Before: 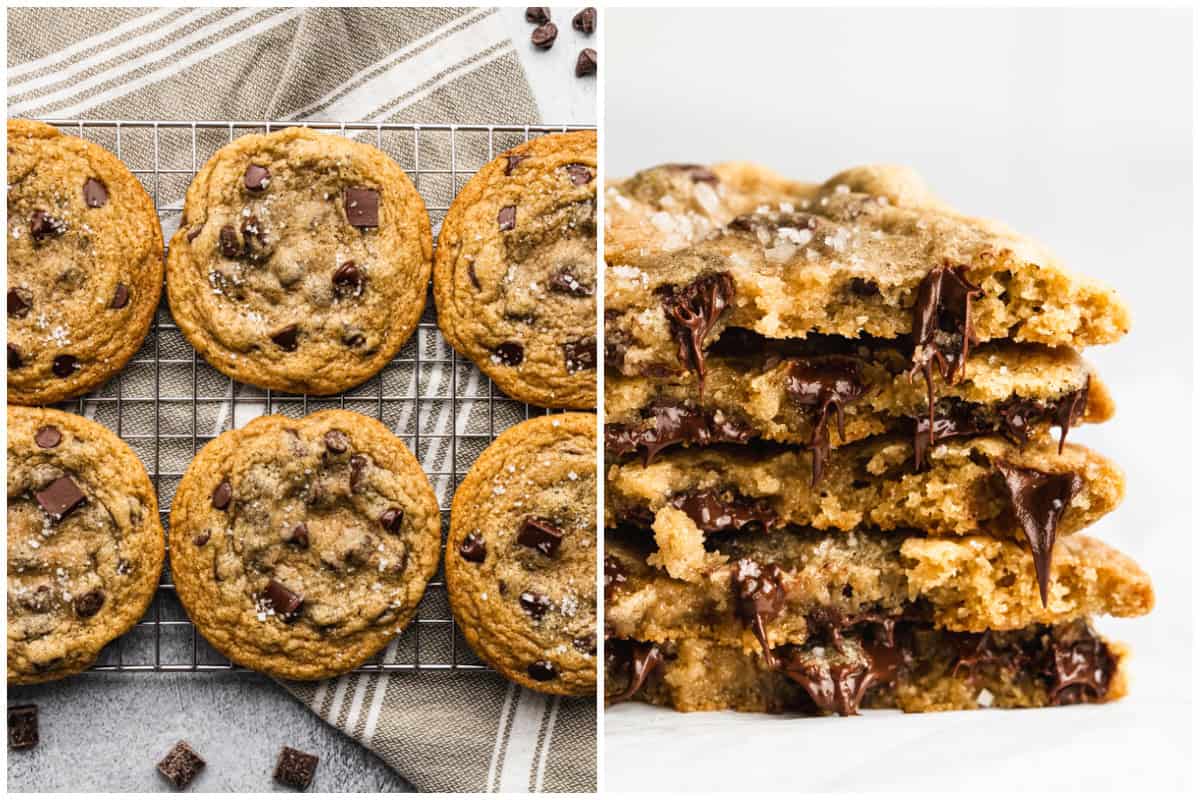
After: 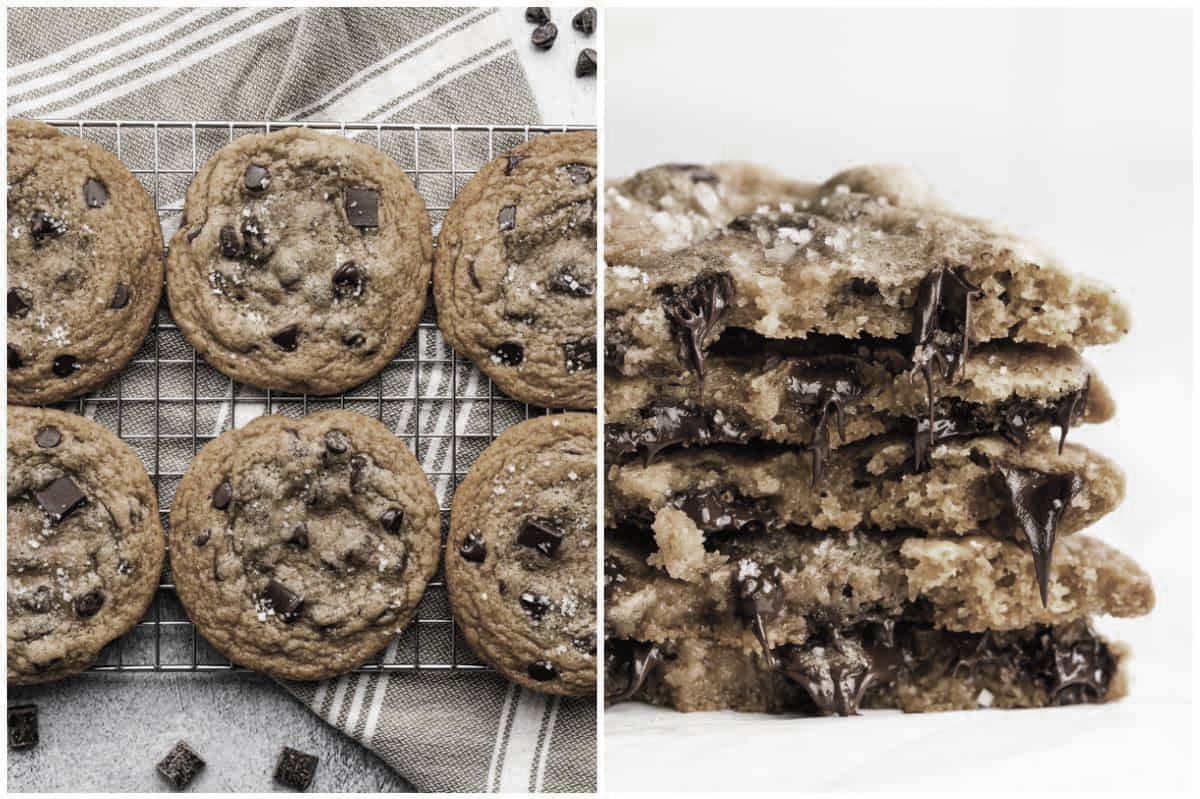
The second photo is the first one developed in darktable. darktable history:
crop: bottom 0.077%
color zones: curves: ch0 [(0, 0.487) (0.241, 0.395) (0.434, 0.373) (0.658, 0.412) (0.838, 0.487)]; ch1 [(0, 0) (0.053, 0.053) (0.211, 0.202) (0.579, 0.259) (0.781, 0.241)]
